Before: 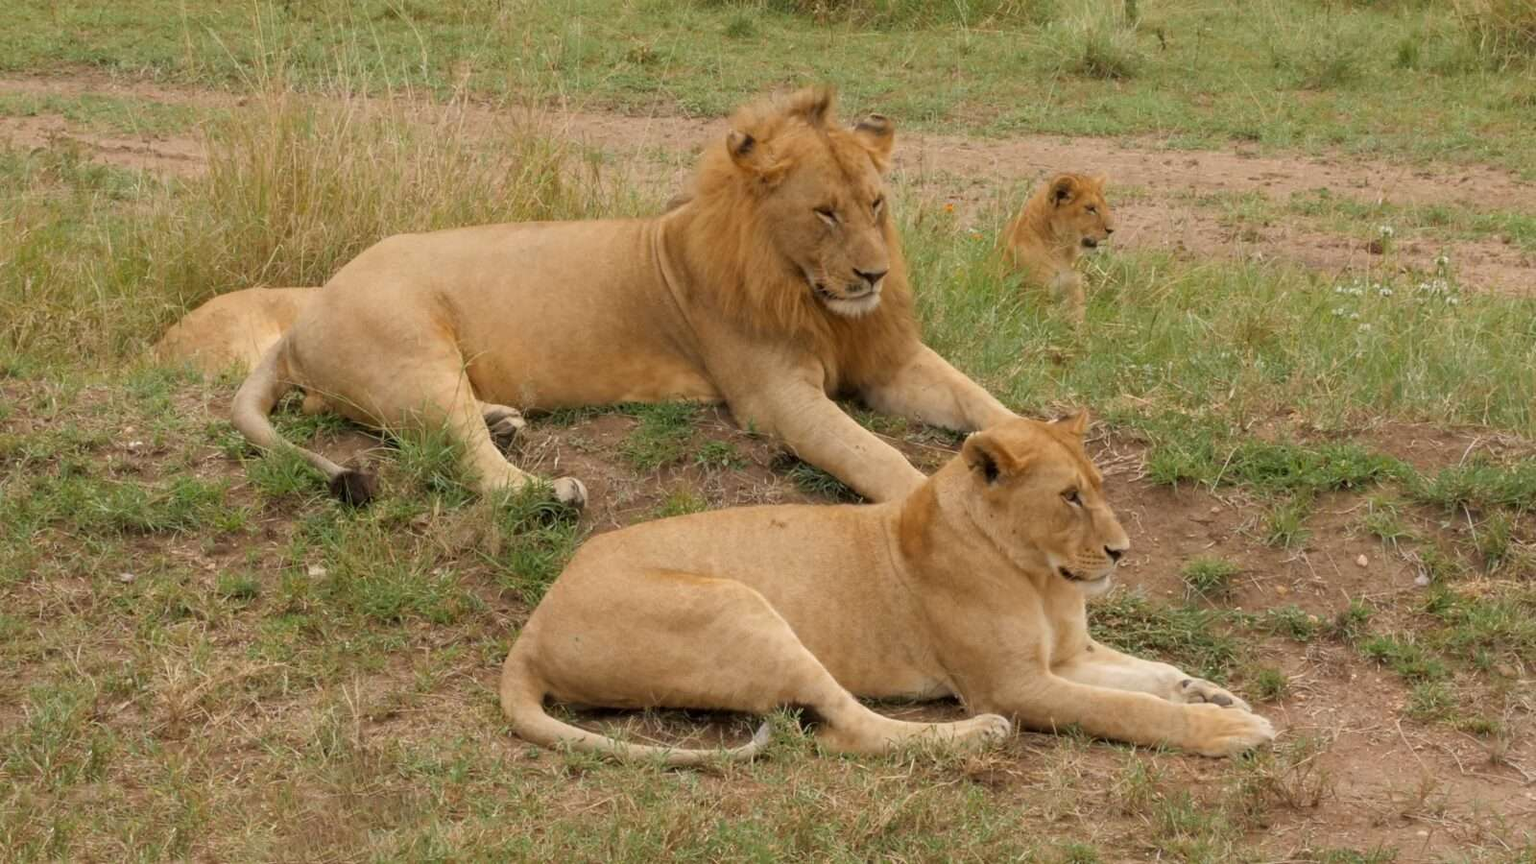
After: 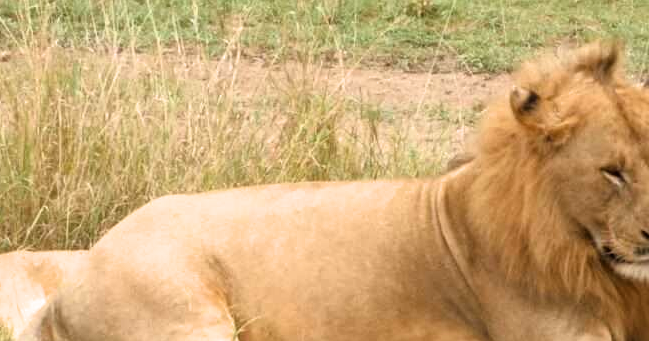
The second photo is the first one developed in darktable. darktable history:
filmic rgb: white relative exposure 2.34 EV, hardness 6.59
exposure: black level correction 0, exposure 0.5 EV, compensate highlight preservation false
crop: left 15.452%, top 5.459%, right 43.956%, bottom 56.62%
